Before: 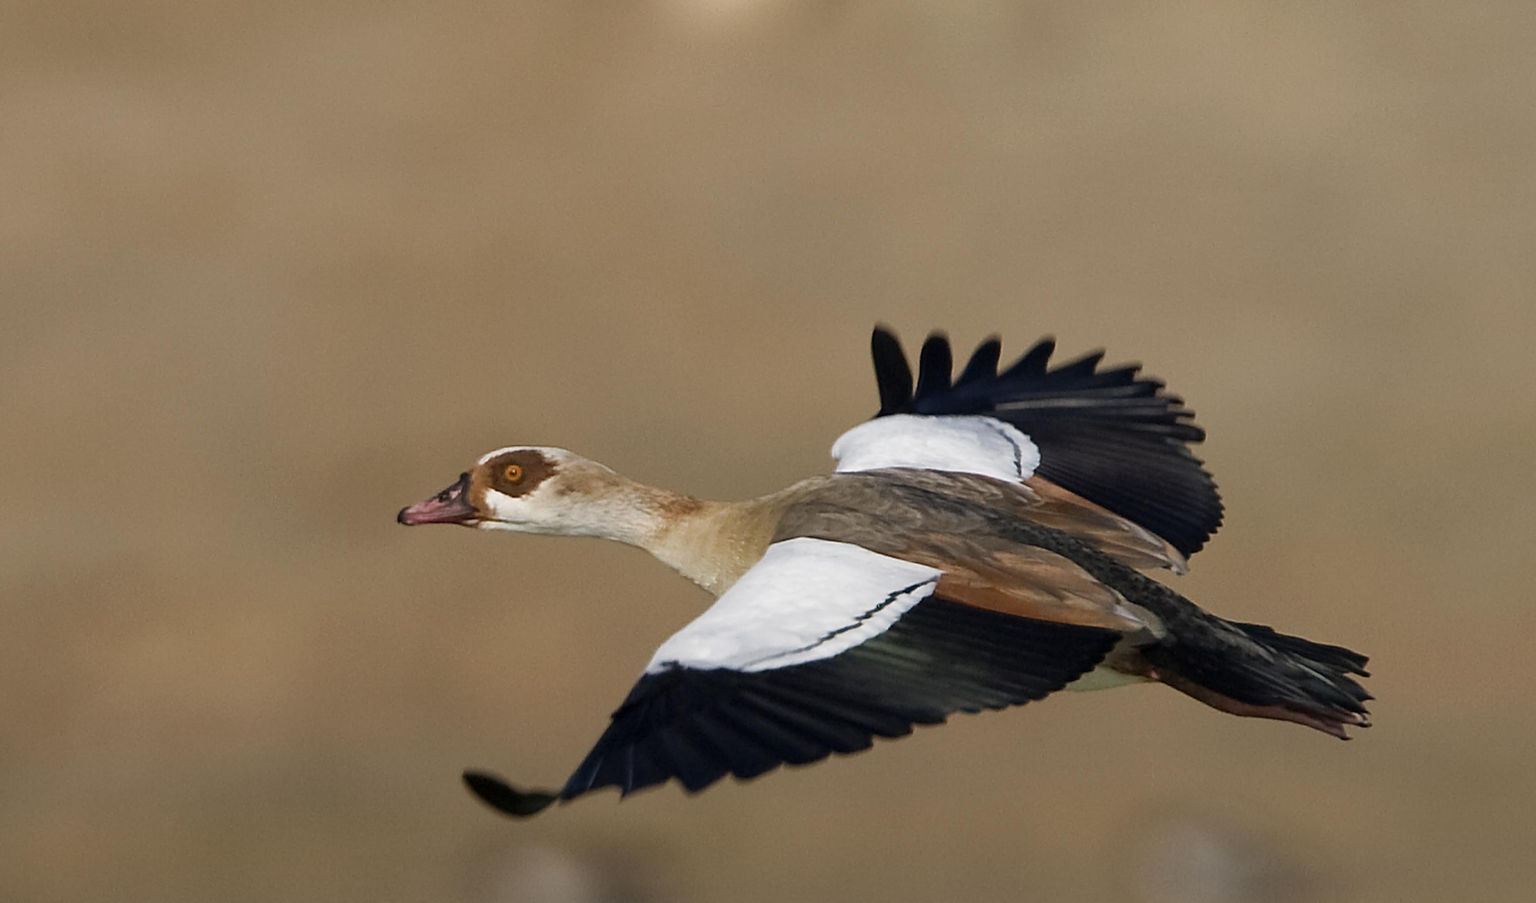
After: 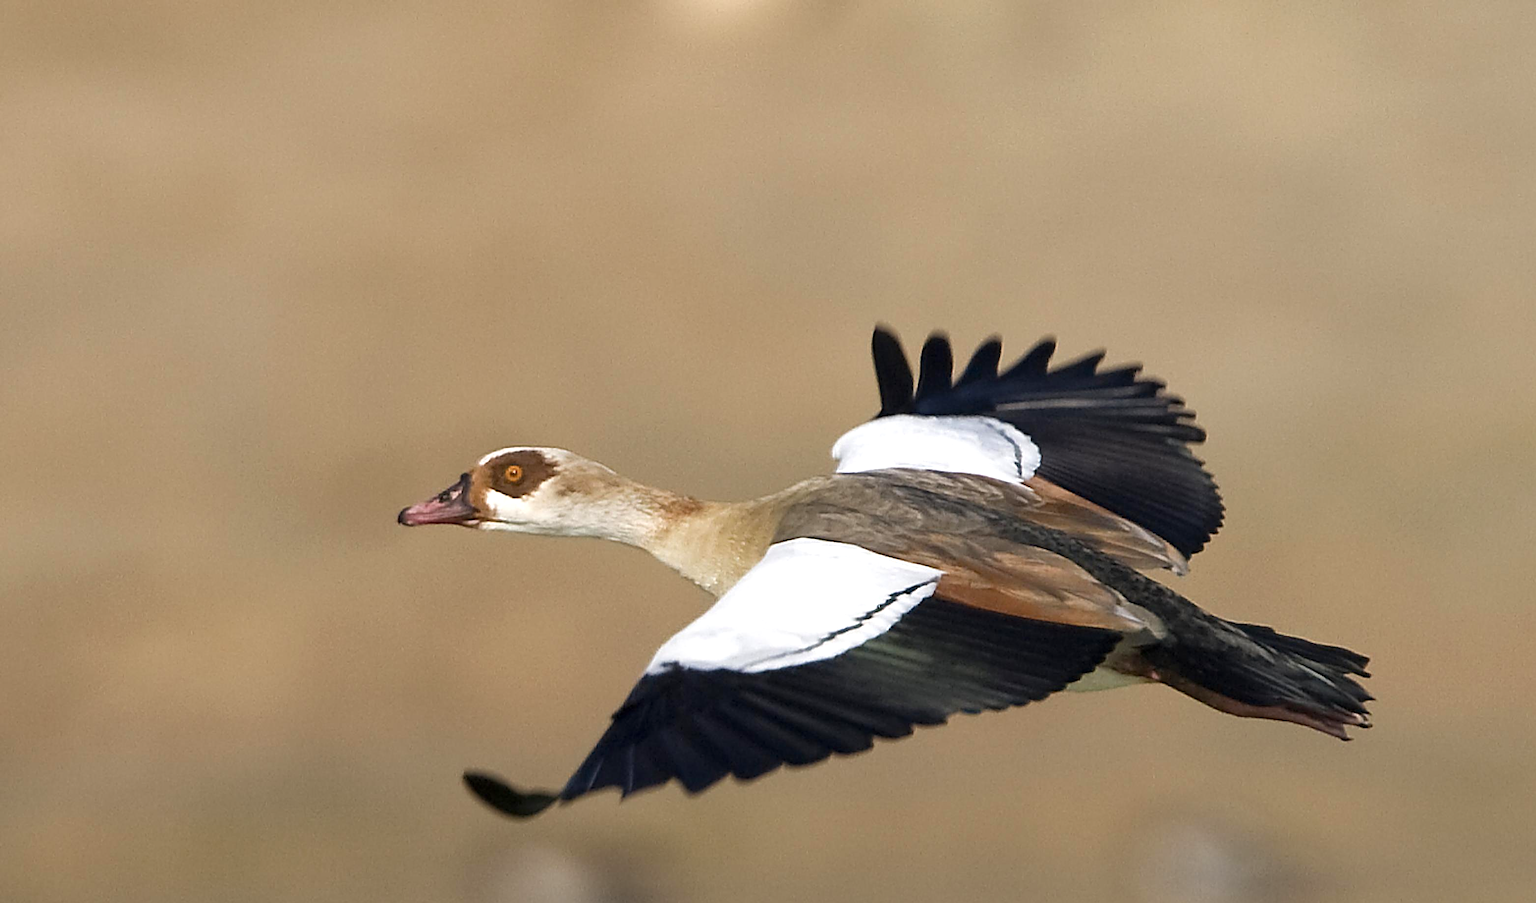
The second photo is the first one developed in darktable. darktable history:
exposure: exposure 0.606 EV, compensate exposure bias true, compensate highlight preservation false
sharpen: on, module defaults
